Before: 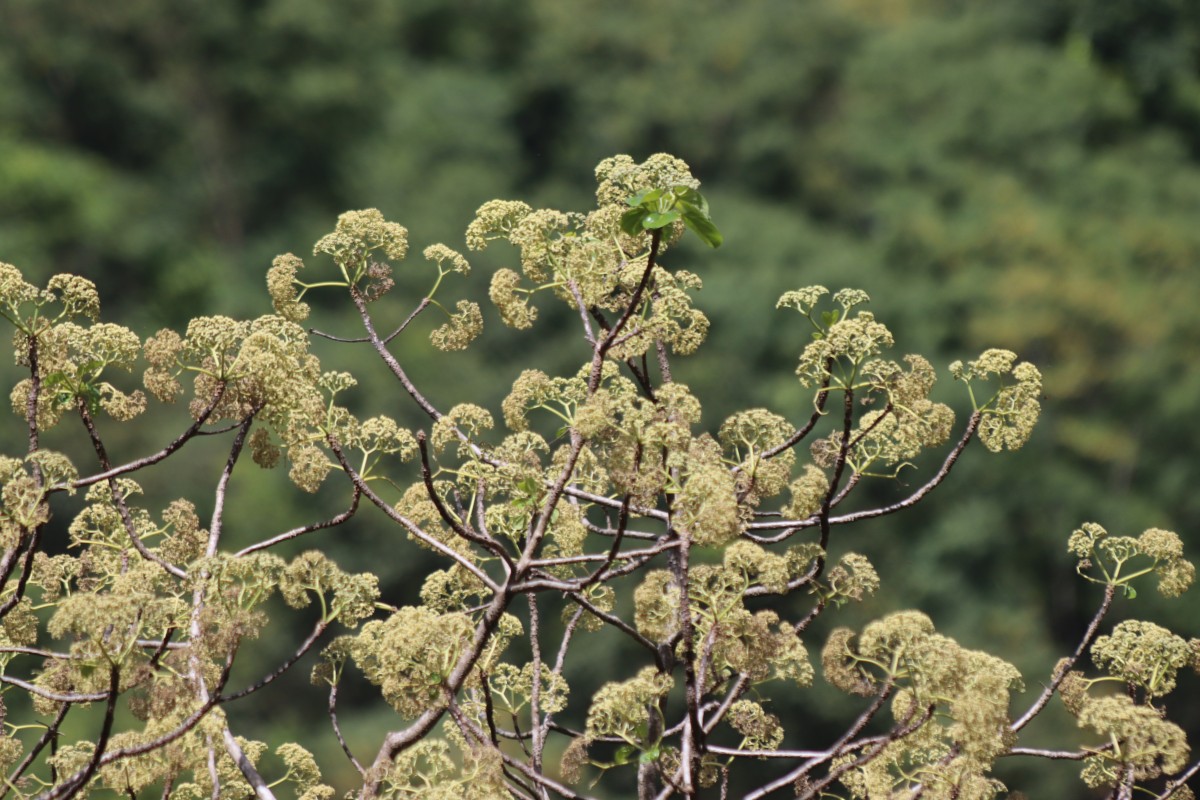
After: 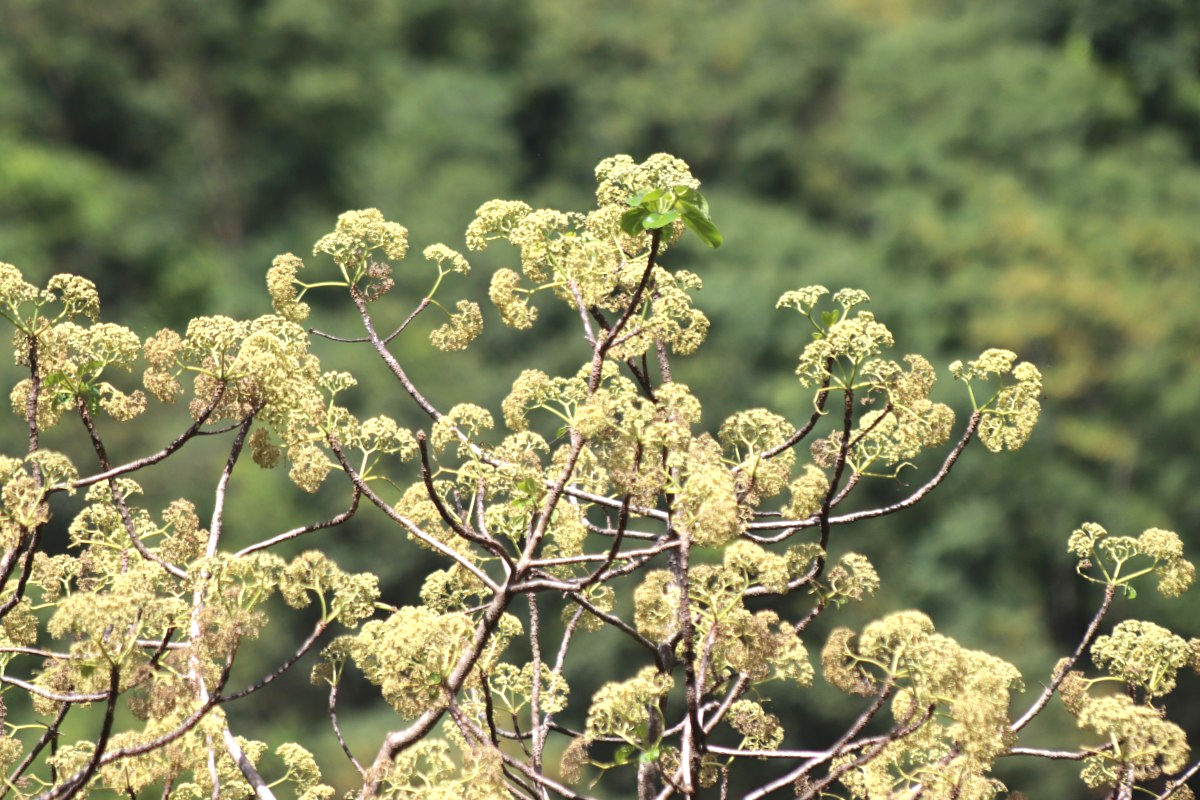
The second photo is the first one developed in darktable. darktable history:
color correction: highlights b* 3
exposure: exposure 0.781 EV, compensate highlight preservation false
